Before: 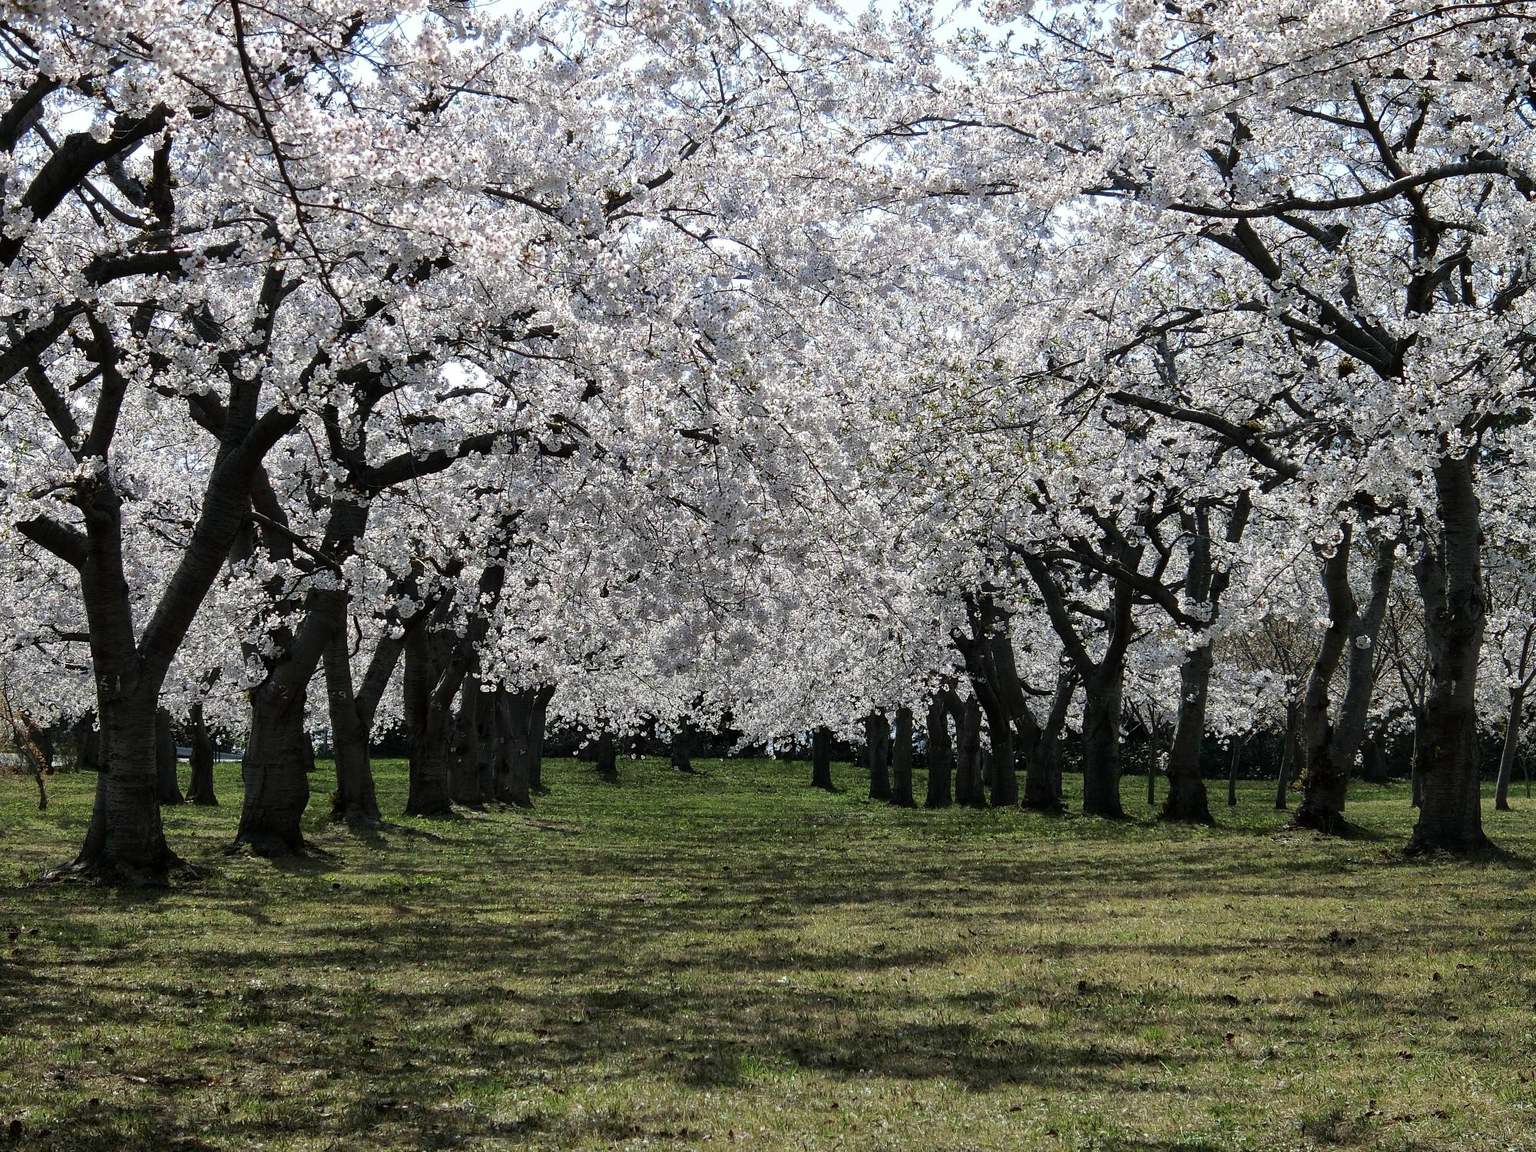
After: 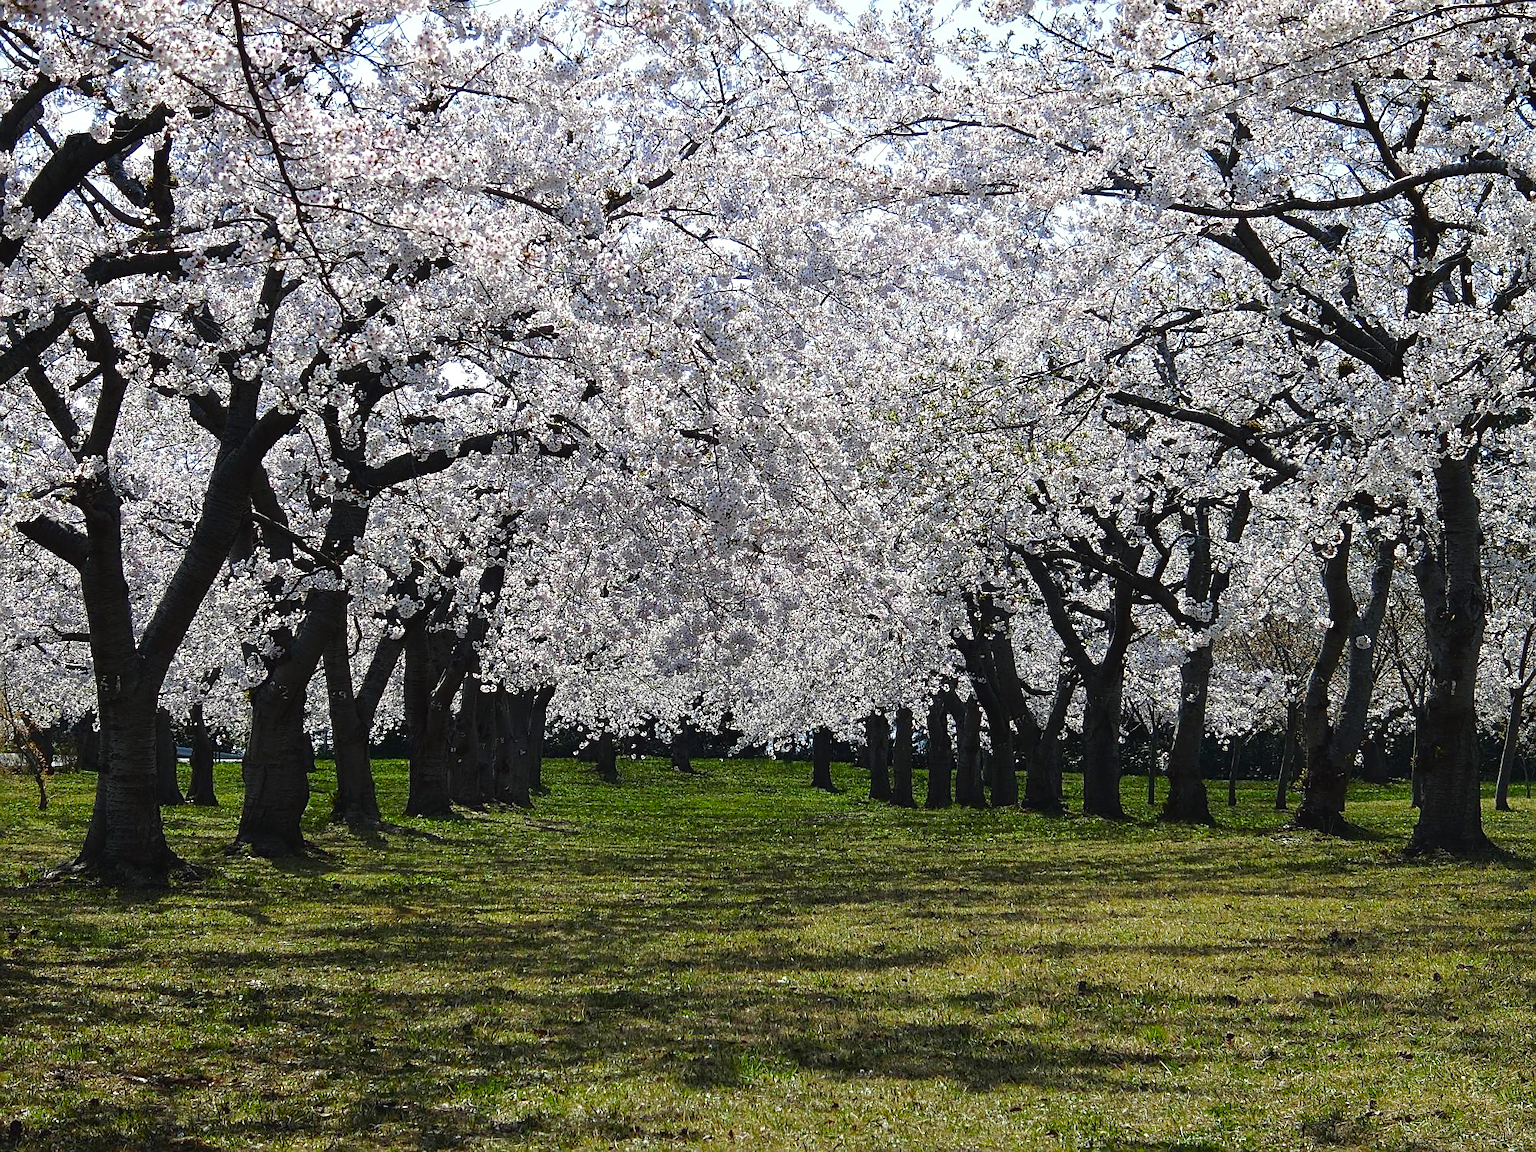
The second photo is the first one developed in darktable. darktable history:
shadows and highlights: shadows -30.45, highlights 29.58
color correction: highlights b* 0.052, saturation 0.978
color balance rgb: shadows lift › chroma 3.221%, shadows lift › hue 277.9°, global offset › luminance 0.5%, linear chroma grading › global chroma 15.053%, perceptual saturation grading › global saturation 0.376%, perceptual saturation grading › highlights -16.753%, perceptual saturation grading › mid-tones 33.116%, perceptual saturation grading › shadows 50.411%, global vibrance 20%
sharpen: on, module defaults
